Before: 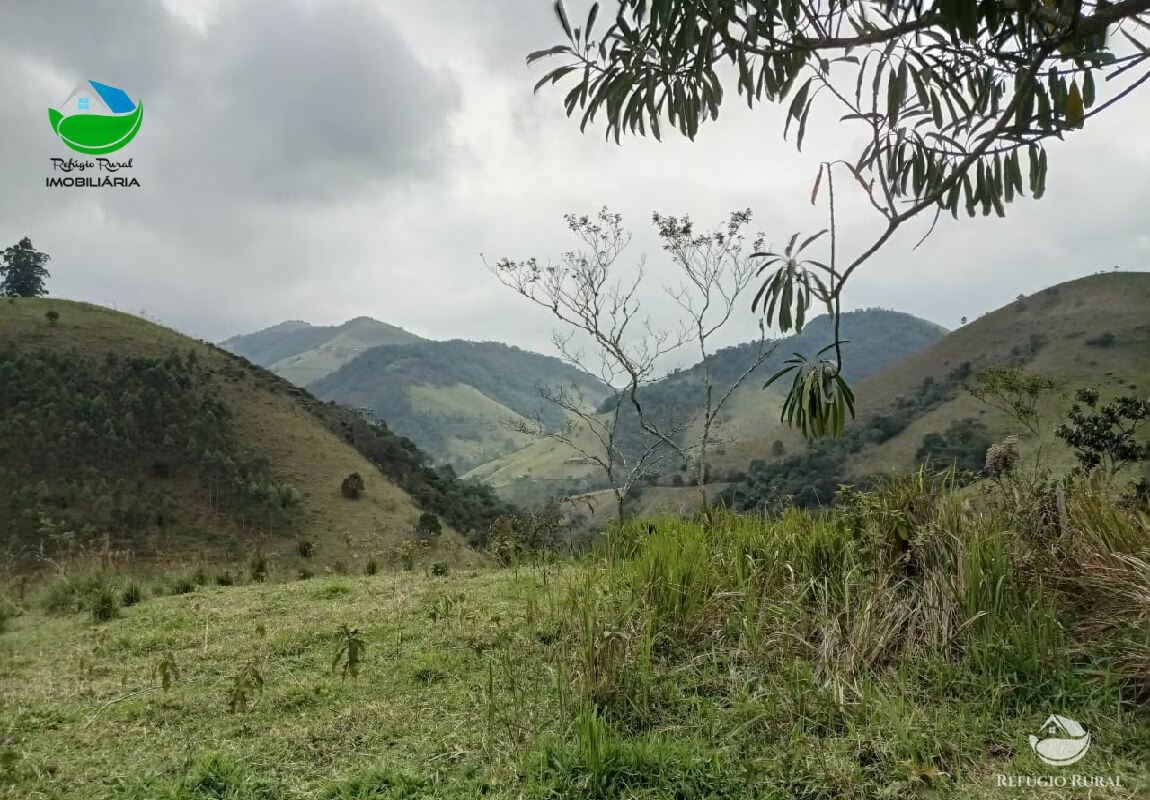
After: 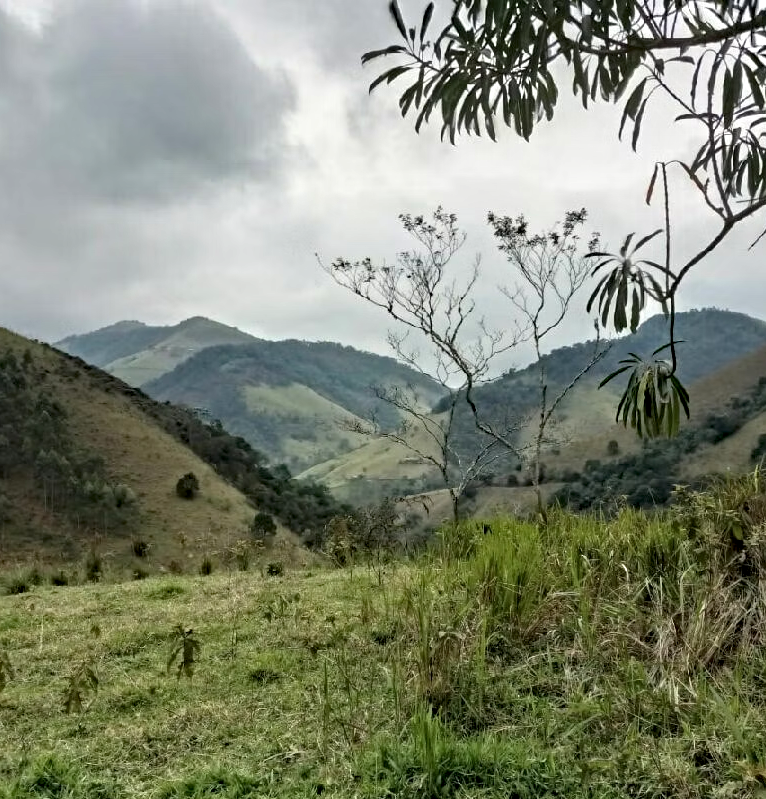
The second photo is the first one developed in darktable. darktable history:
crop and rotate: left 14.356%, right 18.953%
contrast equalizer: y [[0.513, 0.565, 0.608, 0.562, 0.512, 0.5], [0.5 ×6], [0.5, 0.5, 0.5, 0.528, 0.598, 0.658], [0 ×6], [0 ×6]]
haze removal: compatibility mode true, adaptive false
